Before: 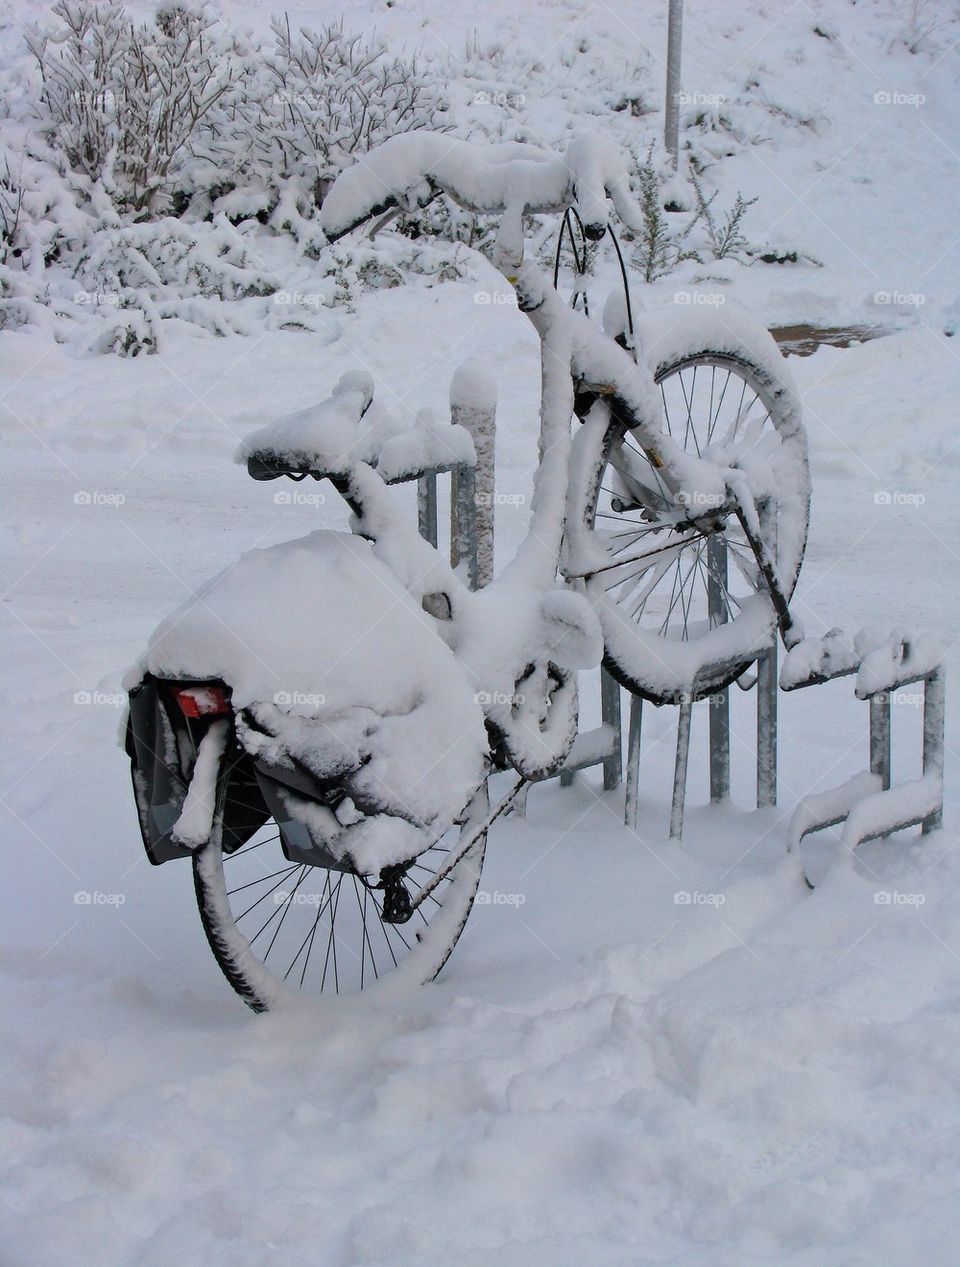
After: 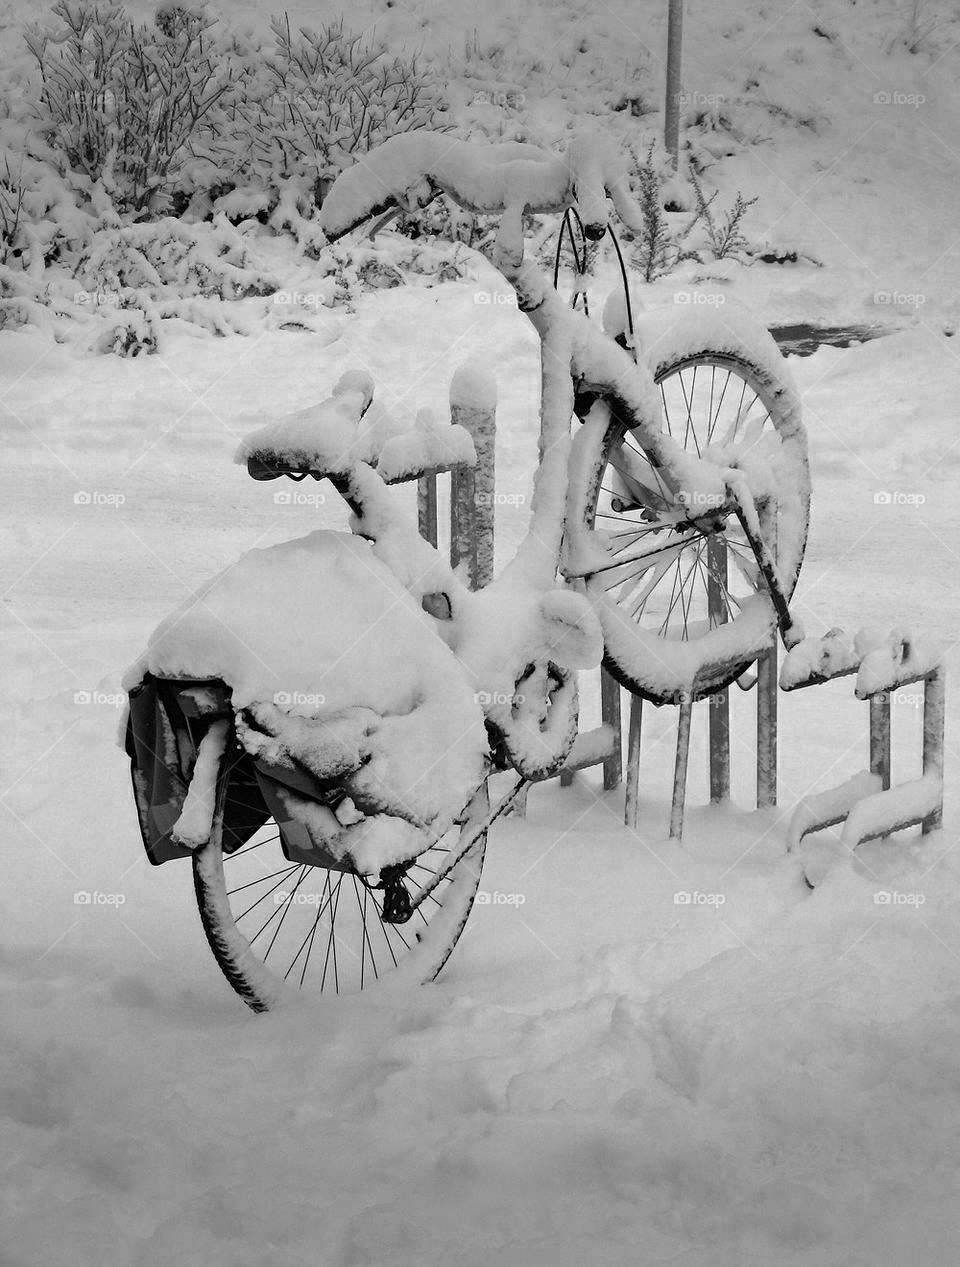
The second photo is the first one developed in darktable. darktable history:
exposure: exposure -0.01 EV, compensate highlight preservation false
color zones: curves: ch0 [(0.287, 0.048) (0.493, 0.484) (0.737, 0.816)]; ch1 [(0, 0) (0.143, 0) (0.286, 0) (0.429, 0) (0.571, 0) (0.714, 0) (0.857, 0)]
vignetting: fall-off start 79.43%, saturation -0.649, width/height ratio 1.327, unbound false
sharpen: amount 0.2
